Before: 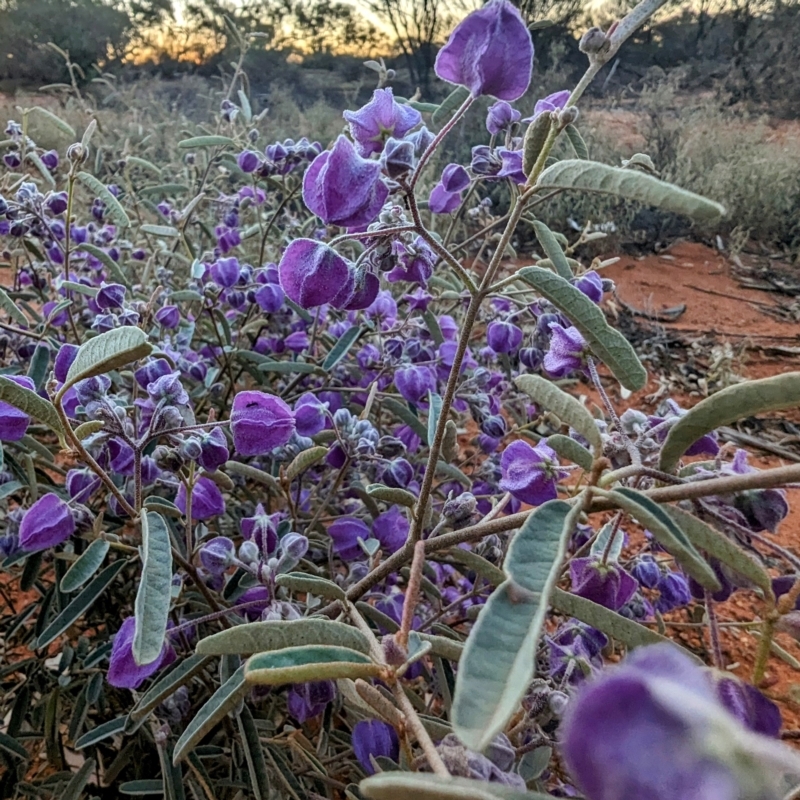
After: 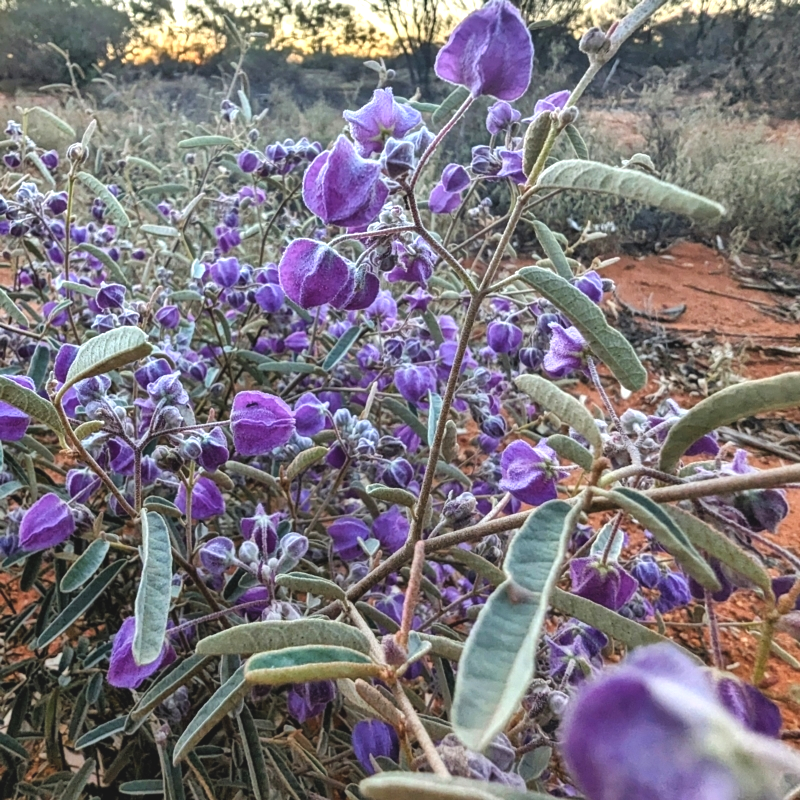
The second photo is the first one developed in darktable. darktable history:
exposure: black level correction -0.005, exposure 0.623 EV, compensate exposure bias true, compensate highlight preservation false
shadows and highlights: shadows 37.7, highlights -28.04, soften with gaussian
